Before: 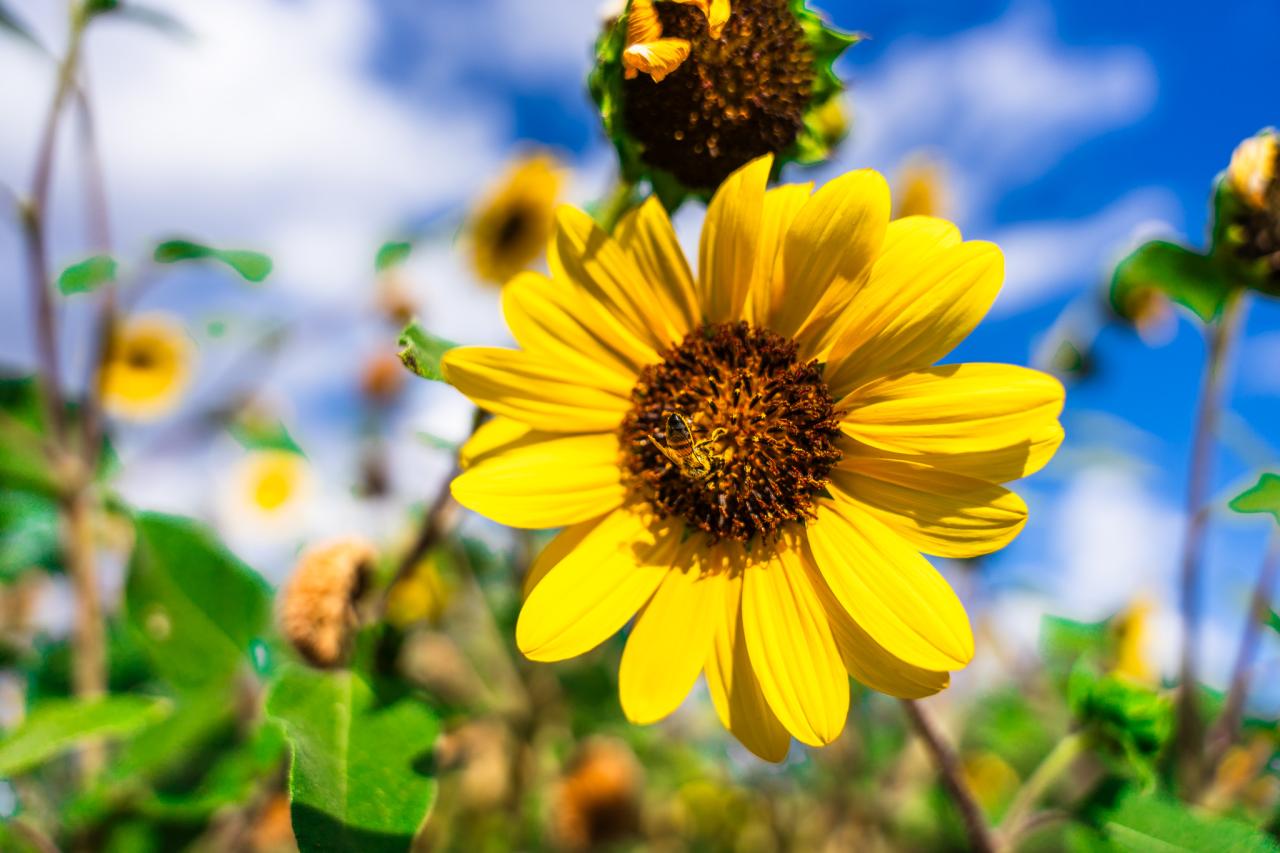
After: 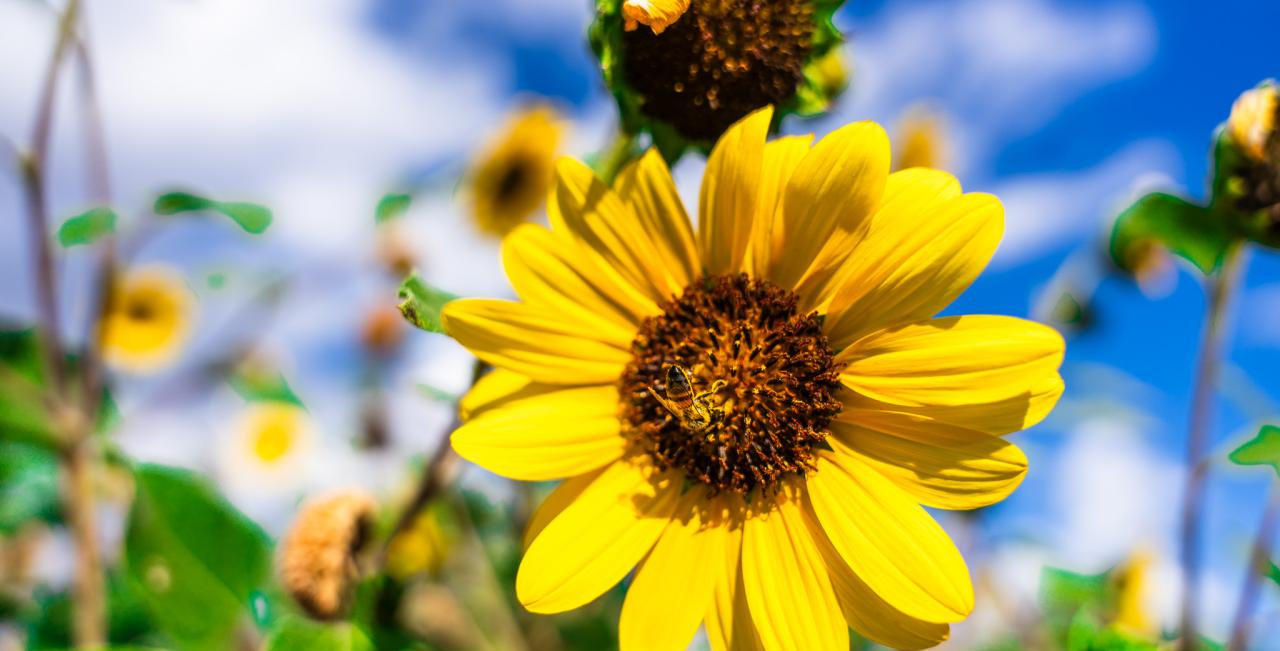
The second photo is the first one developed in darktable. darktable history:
crop: top 5.696%, bottom 17.911%
